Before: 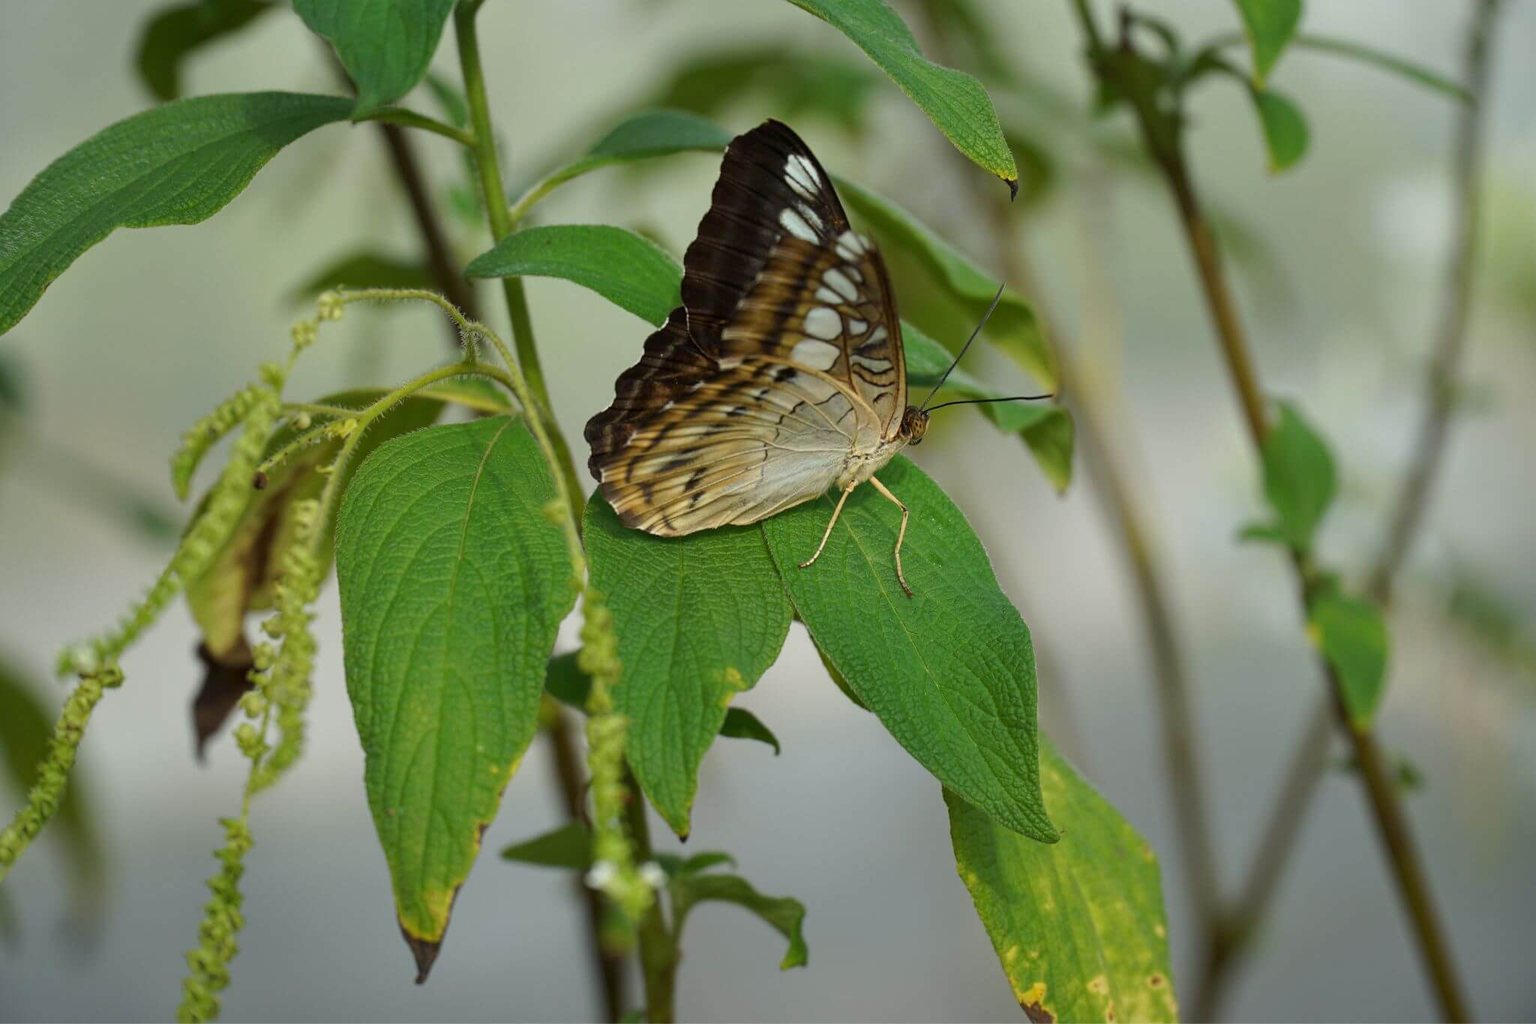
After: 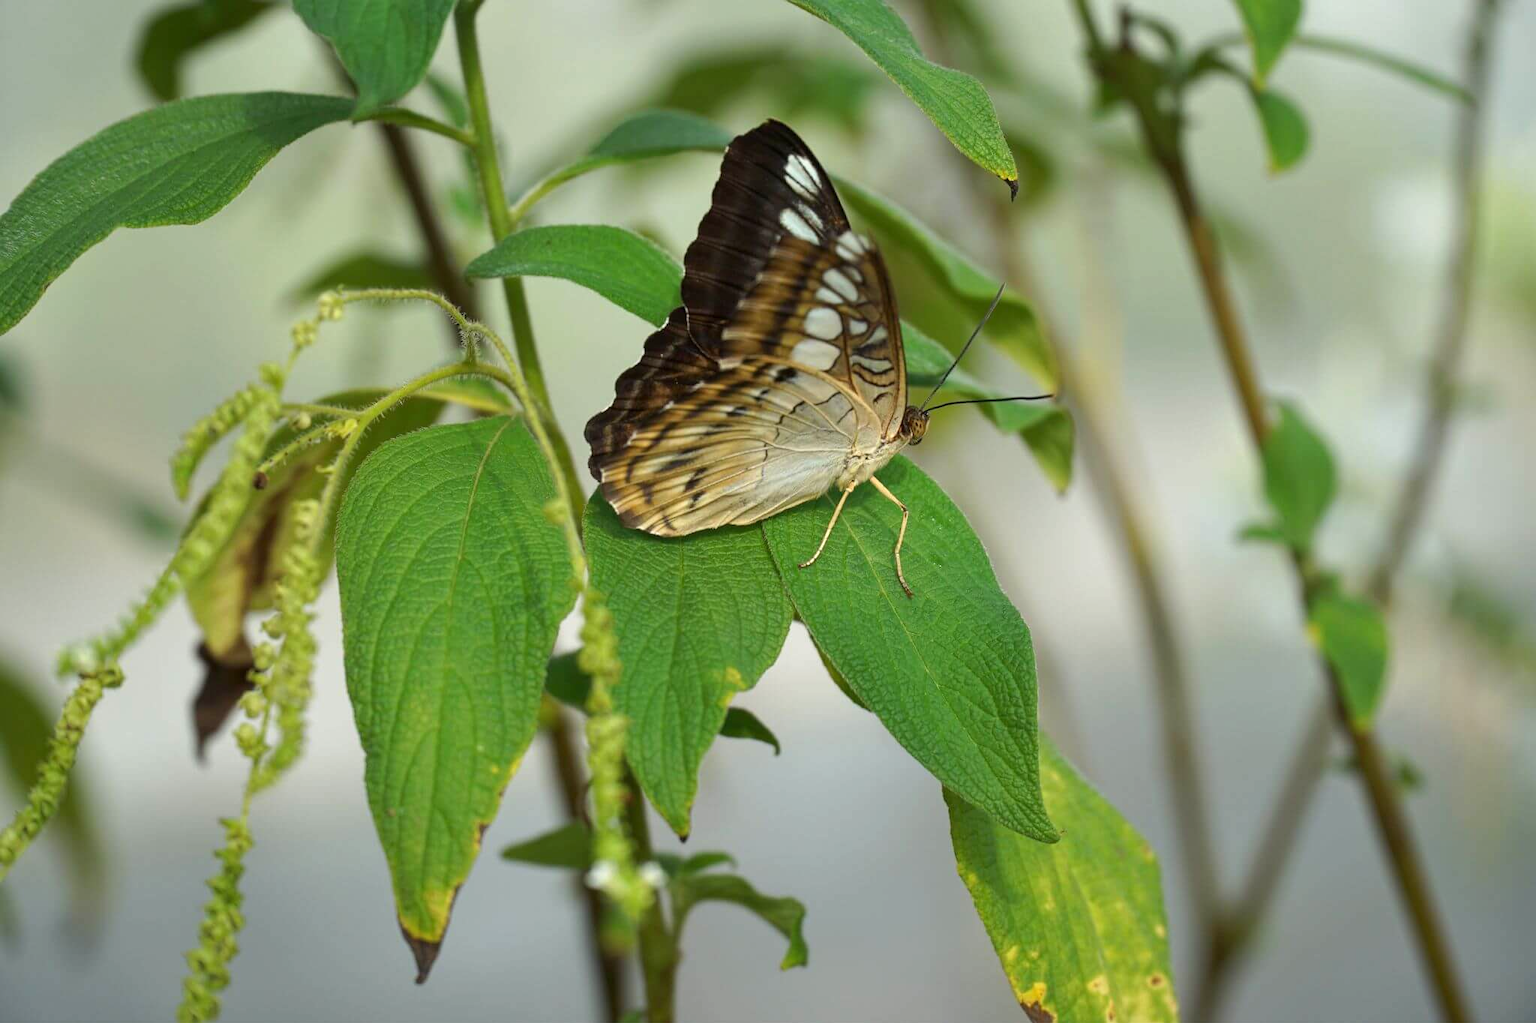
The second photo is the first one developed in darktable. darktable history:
exposure: exposure 0.426 EV, compensate highlight preservation false
